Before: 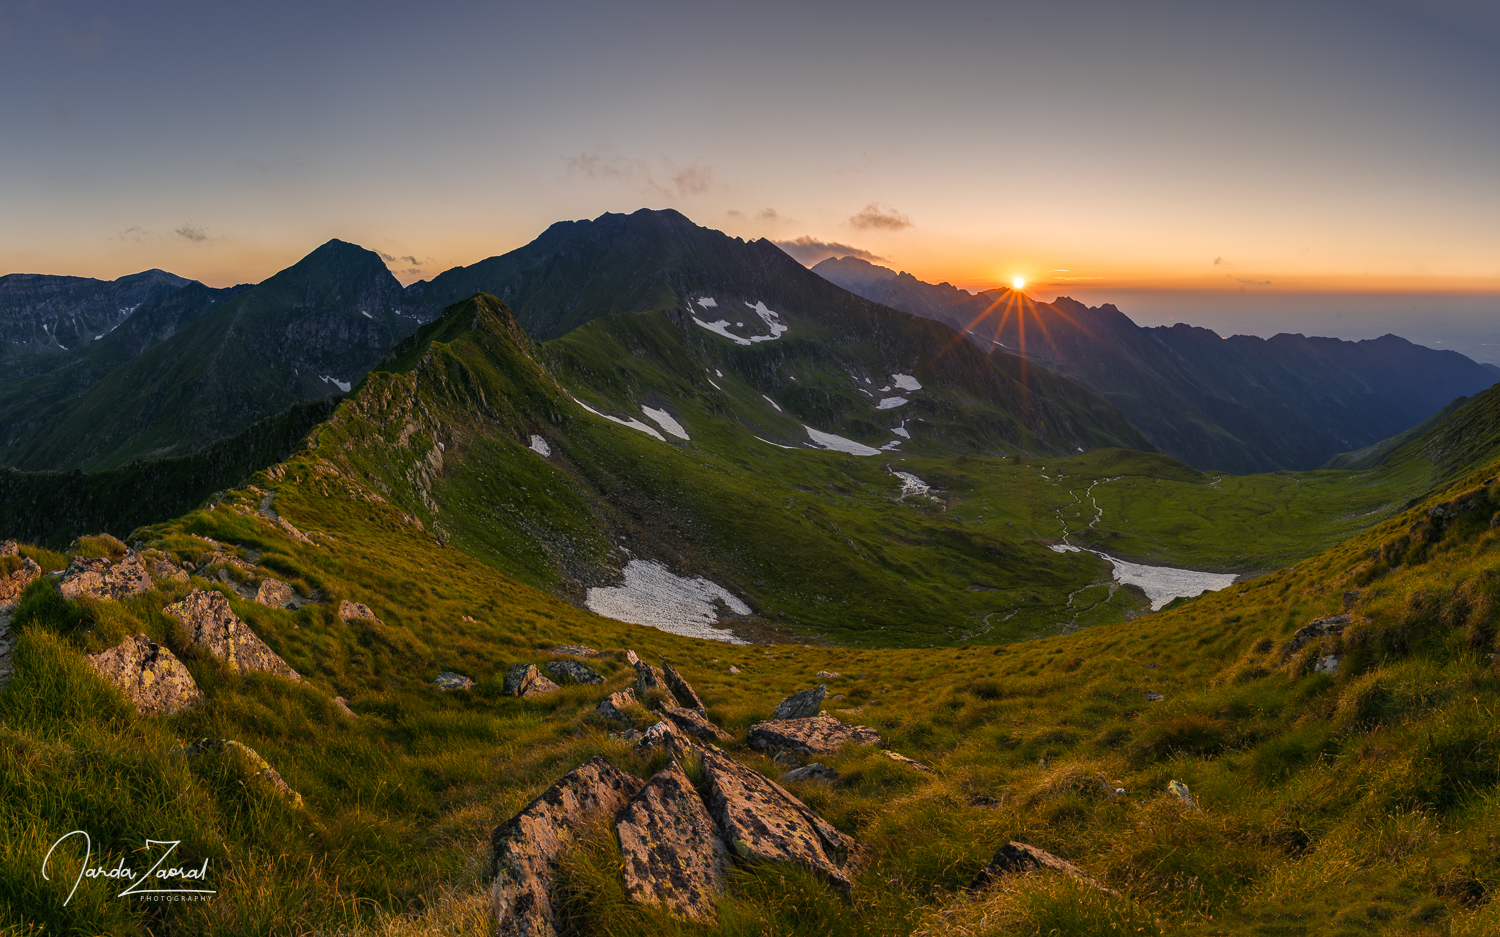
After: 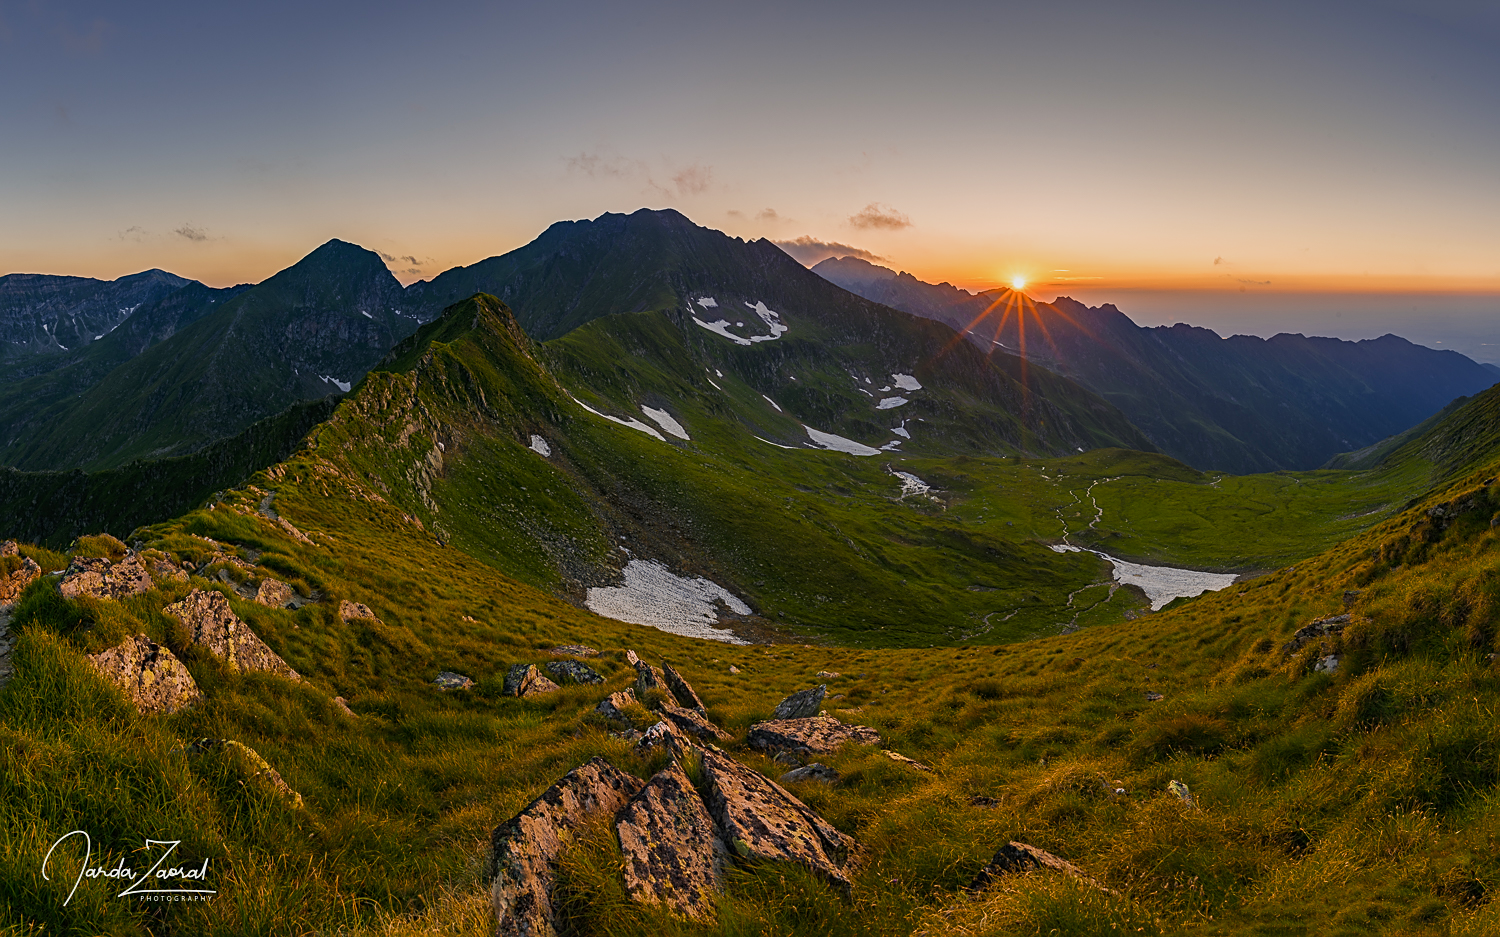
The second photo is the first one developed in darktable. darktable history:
color balance rgb: linear chroma grading › shadows 19.44%, linear chroma grading › highlights 3.42%, linear chroma grading › mid-tones 10.16%
sigmoid: contrast 1.22, skew 0.65
rotate and perspective: automatic cropping off
sharpen: on, module defaults
